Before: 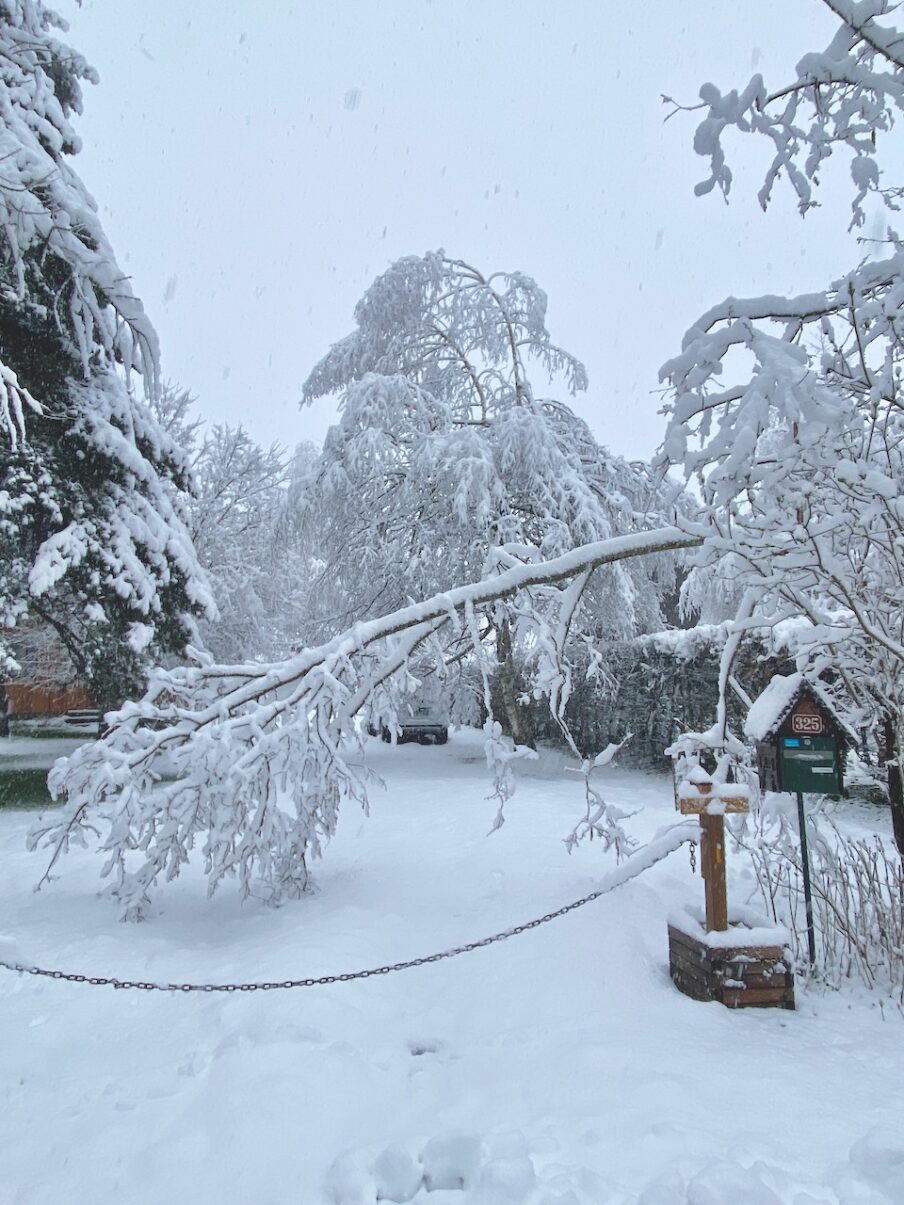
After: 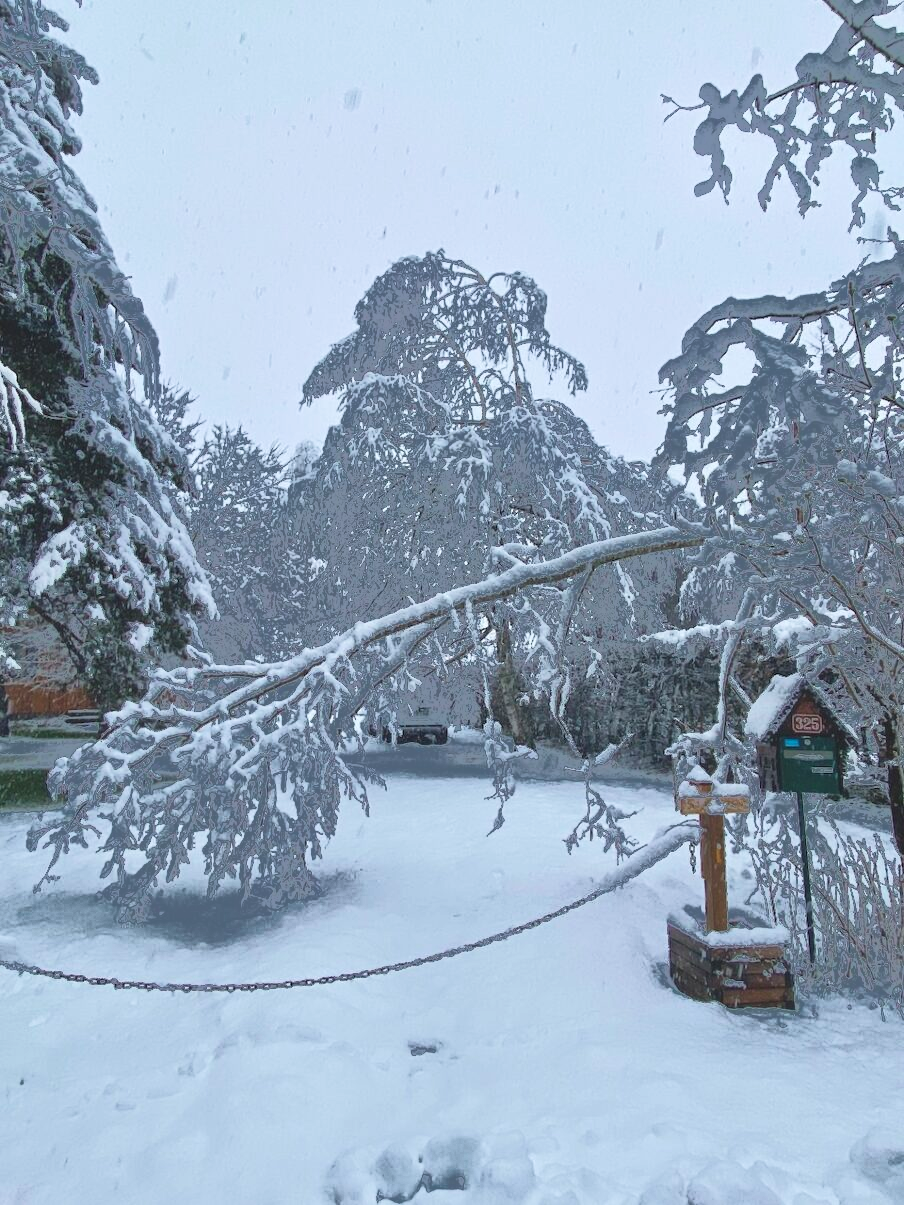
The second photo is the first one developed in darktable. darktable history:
fill light: exposure -0.73 EV, center 0.69, width 2.2
velvia: on, module defaults
